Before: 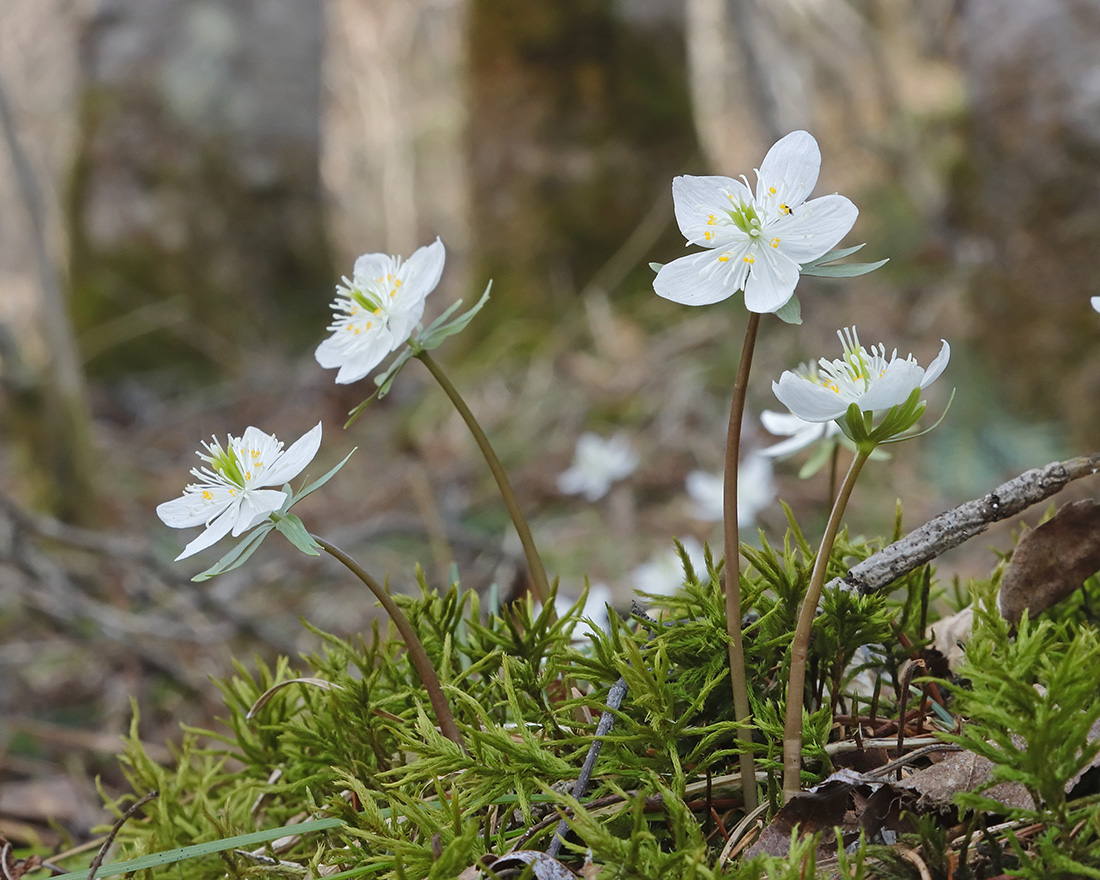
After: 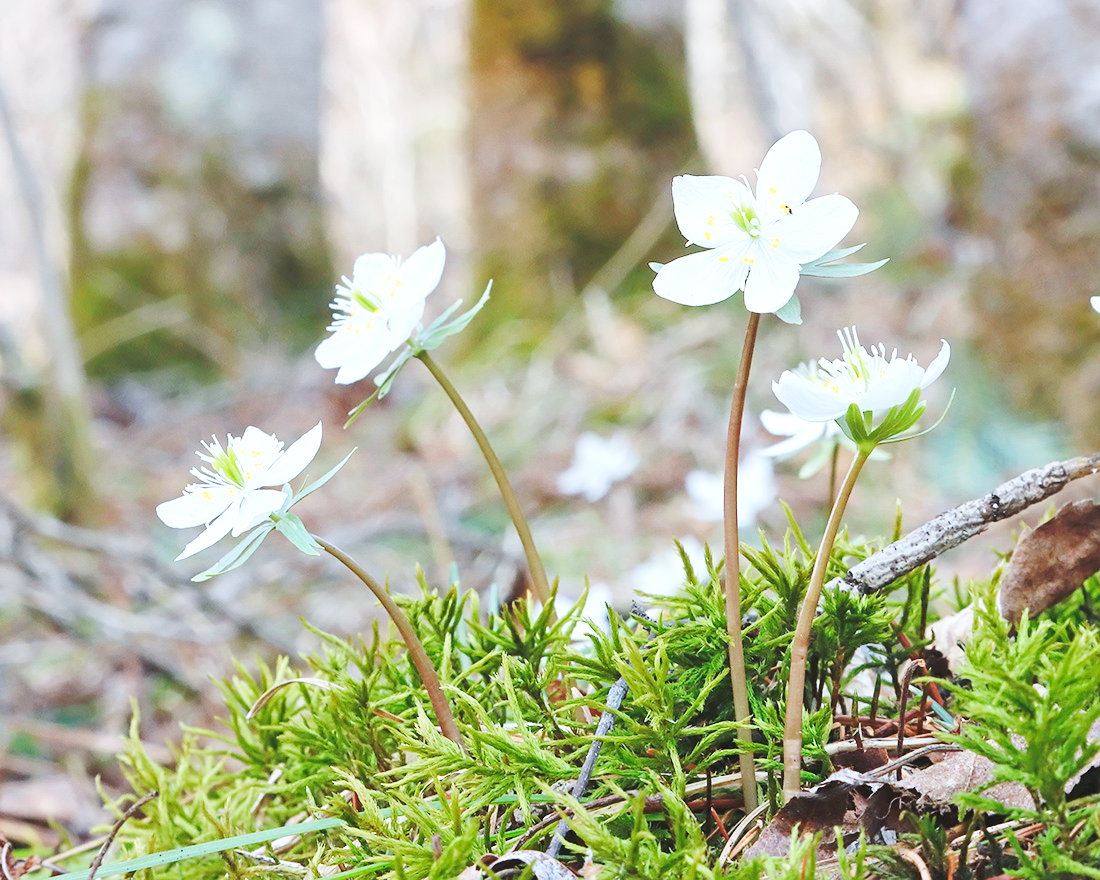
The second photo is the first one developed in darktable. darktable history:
base curve: curves: ch0 [(0, 0.007) (0.028, 0.063) (0.121, 0.311) (0.46, 0.743) (0.859, 0.957) (1, 1)], preserve colors none
color calibration: x 0.372, y 0.386, temperature 4286.92 K
exposure: exposure 0.606 EV, compensate highlight preservation false
